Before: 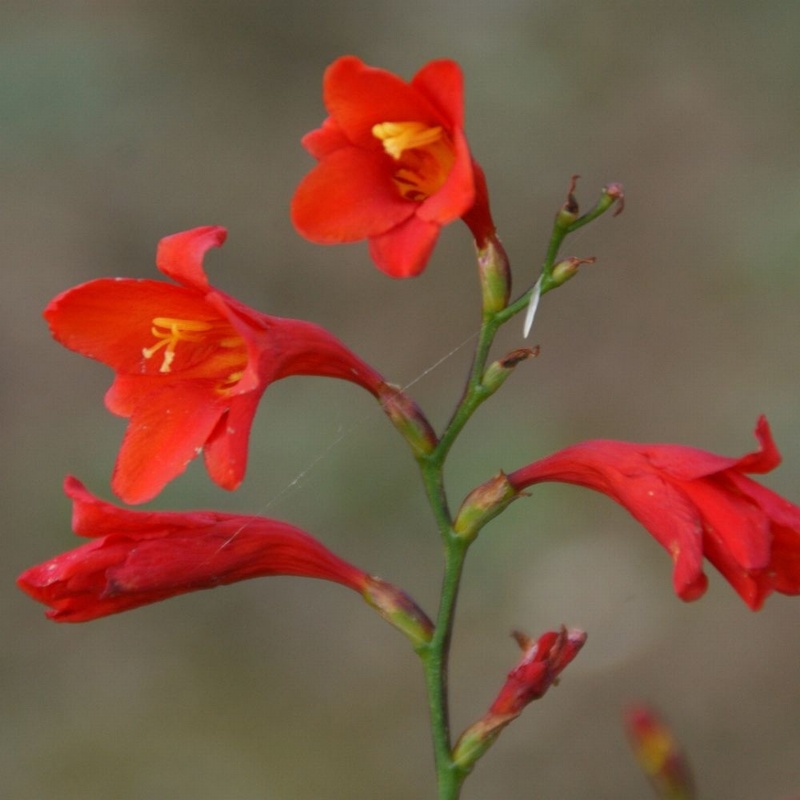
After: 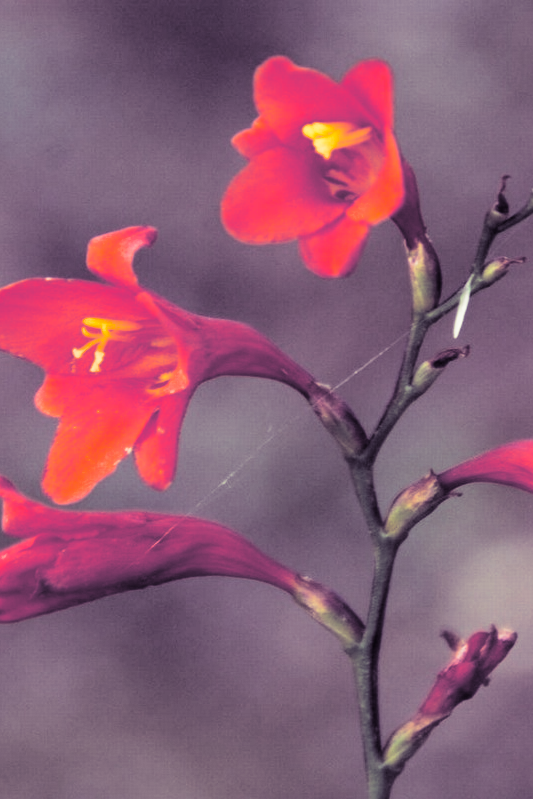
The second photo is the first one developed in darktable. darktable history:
base curve: curves: ch0 [(0, 0) (0.028, 0.03) (0.121, 0.232) (0.46, 0.748) (0.859, 0.968) (1, 1)], preserve colors none
split-toning: shadows › hue 266.4°, shadows › saturation 0.4, highlights › hue 61.2°, highlights › saturation 0.3, compress 0%
crop and rotate: left 8.786%, right 24.548%
contrast brightness saturation: contrast 0.2, brightness -0.11, saturation 0.1
